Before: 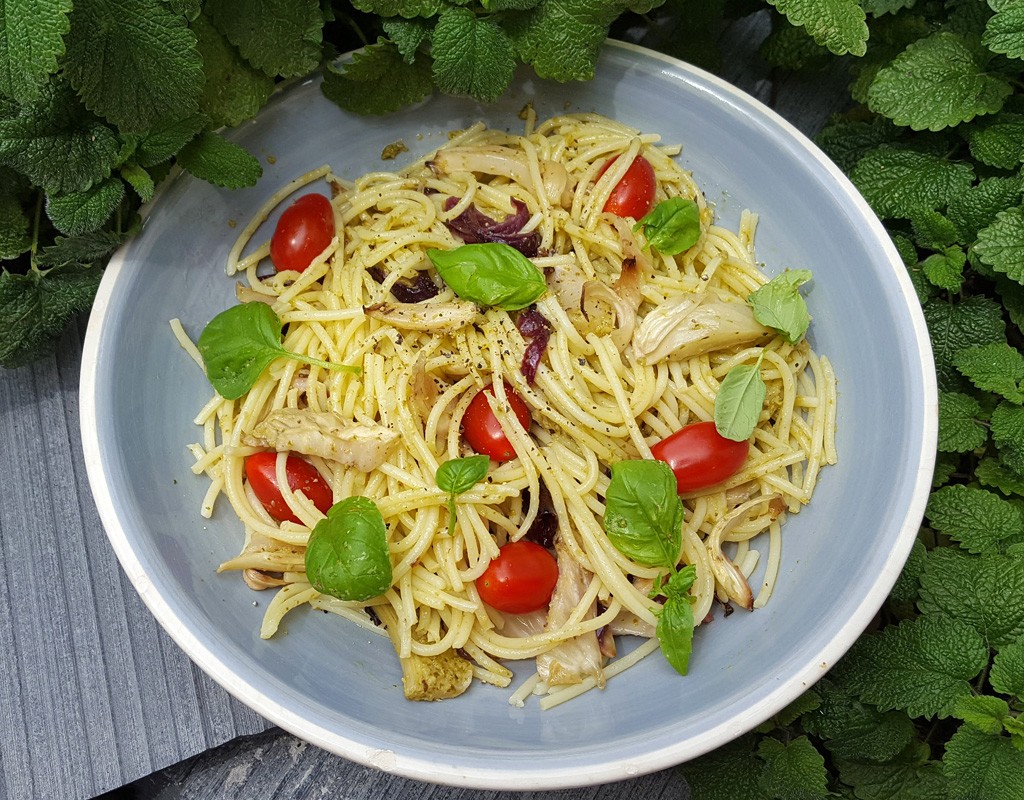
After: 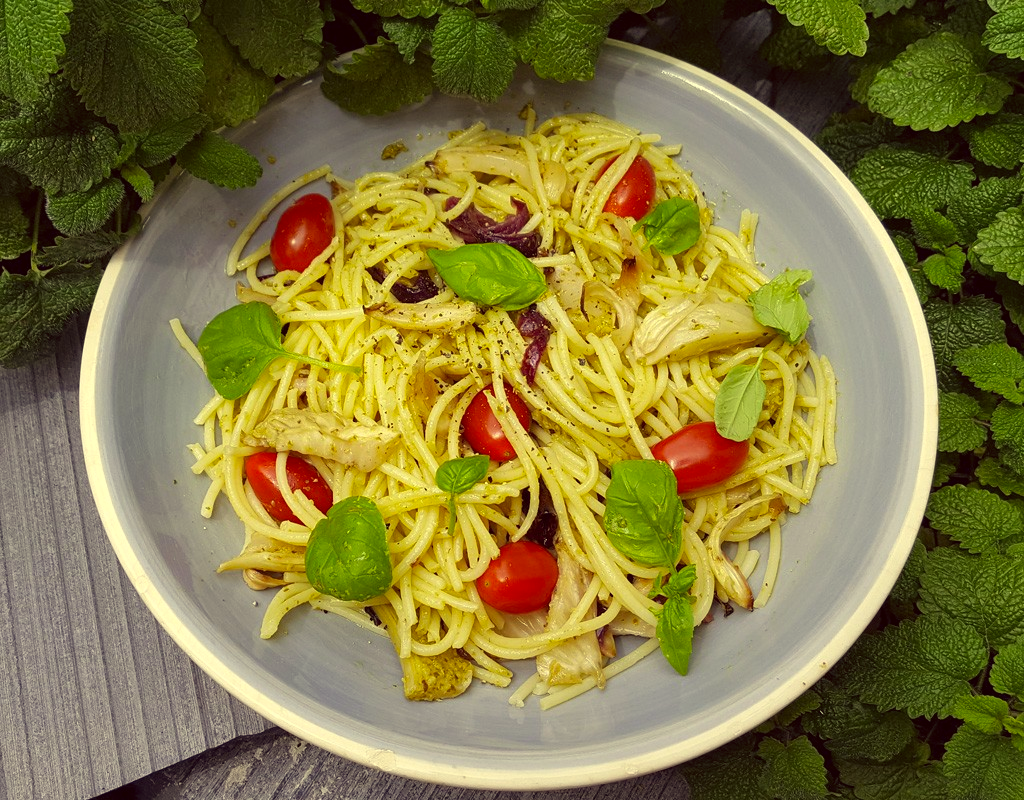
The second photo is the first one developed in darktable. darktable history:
color correction: highlights a* -0.482, highlights b* 40, shadows a* 9.8, shadows b* -0.161
color calibration: x 0.367, y 0.379, temperature 4395.86 K
